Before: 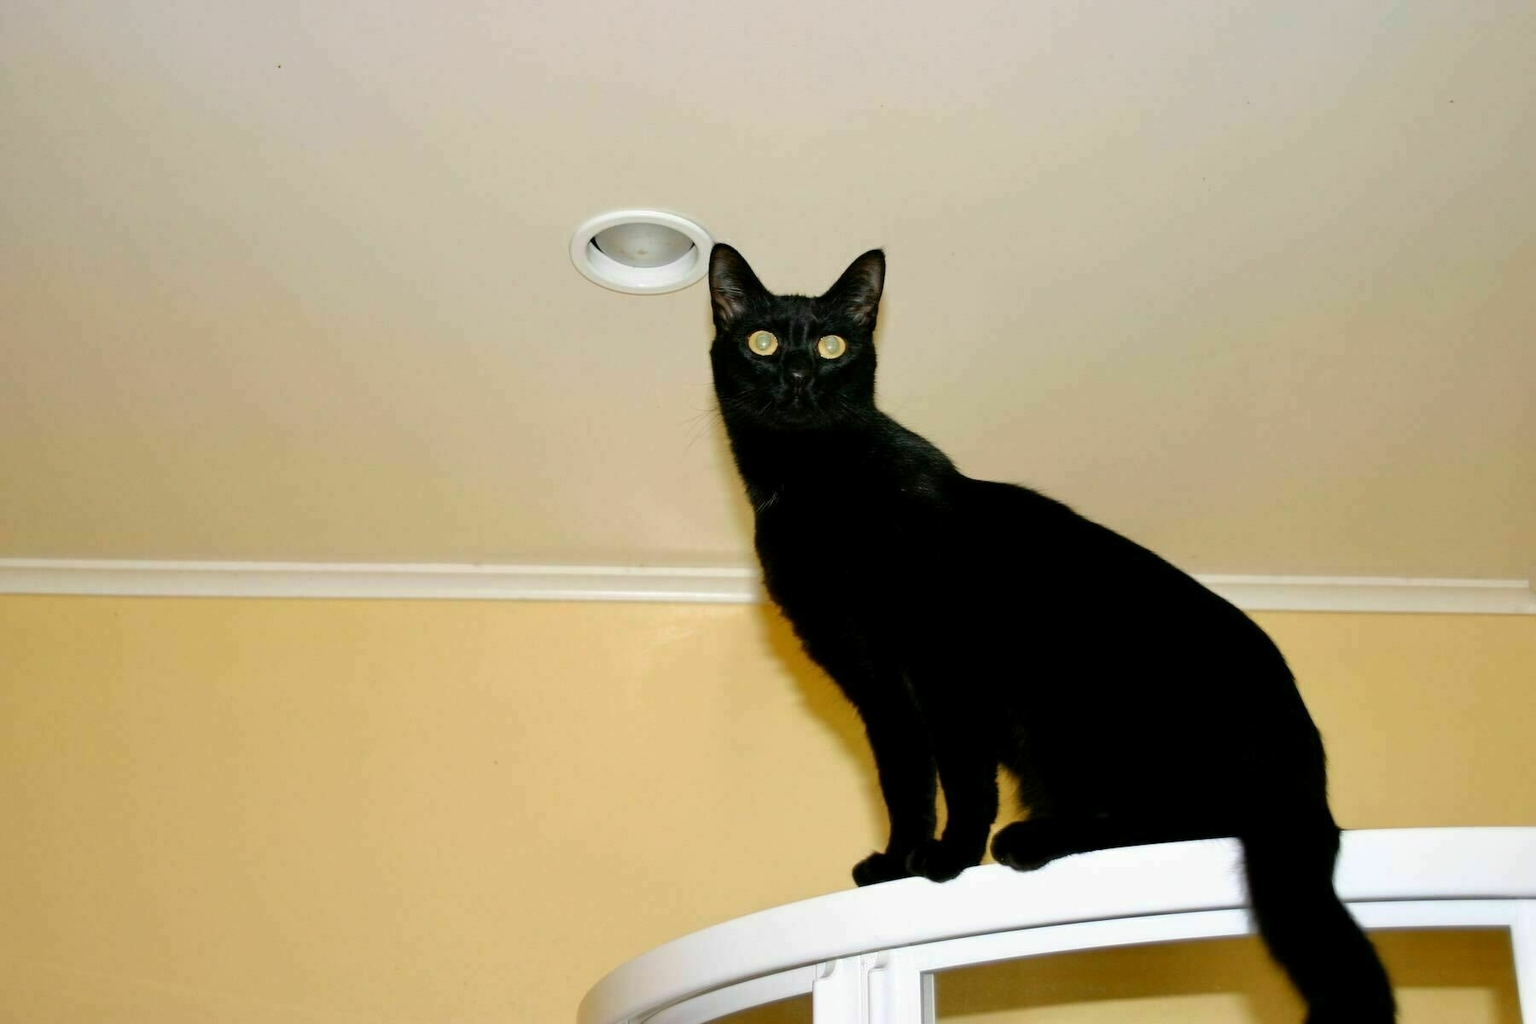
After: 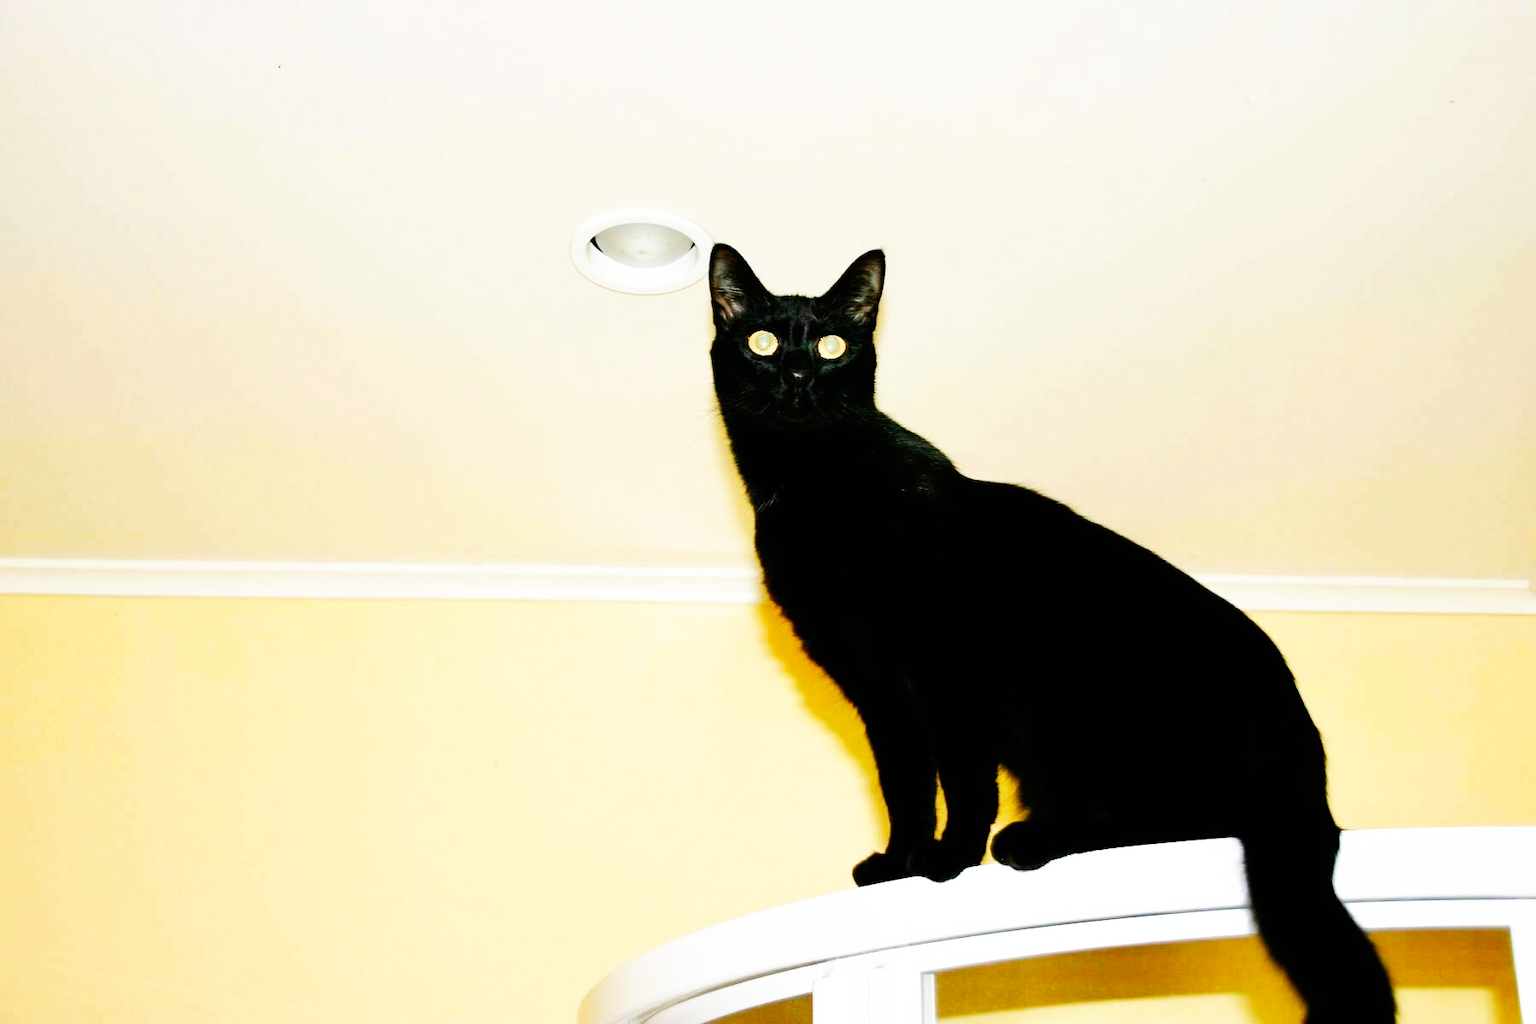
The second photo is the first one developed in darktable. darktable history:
white balance: emerald 1
base curve: curves: ch0 [(0, 0) (0.007, 0.004) (0.027, 0.03) (0.046, 0.07) (0.207, 0.54) (0.442, 0.872) (0.673, 0.972) (1, 1)], preserve colors none
